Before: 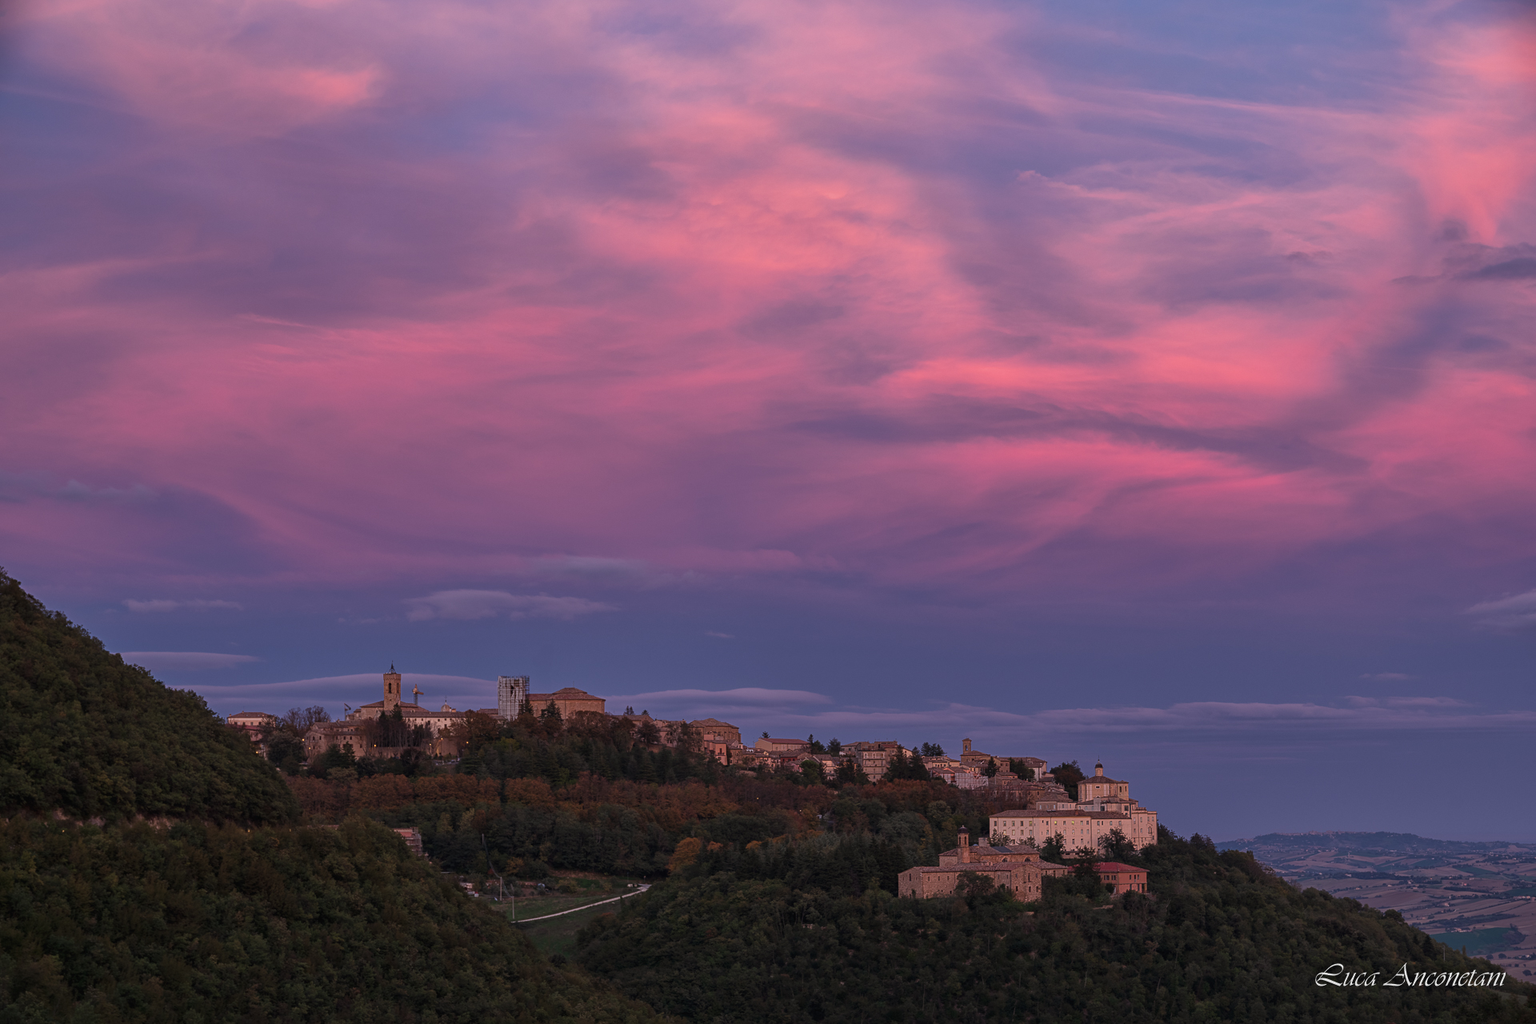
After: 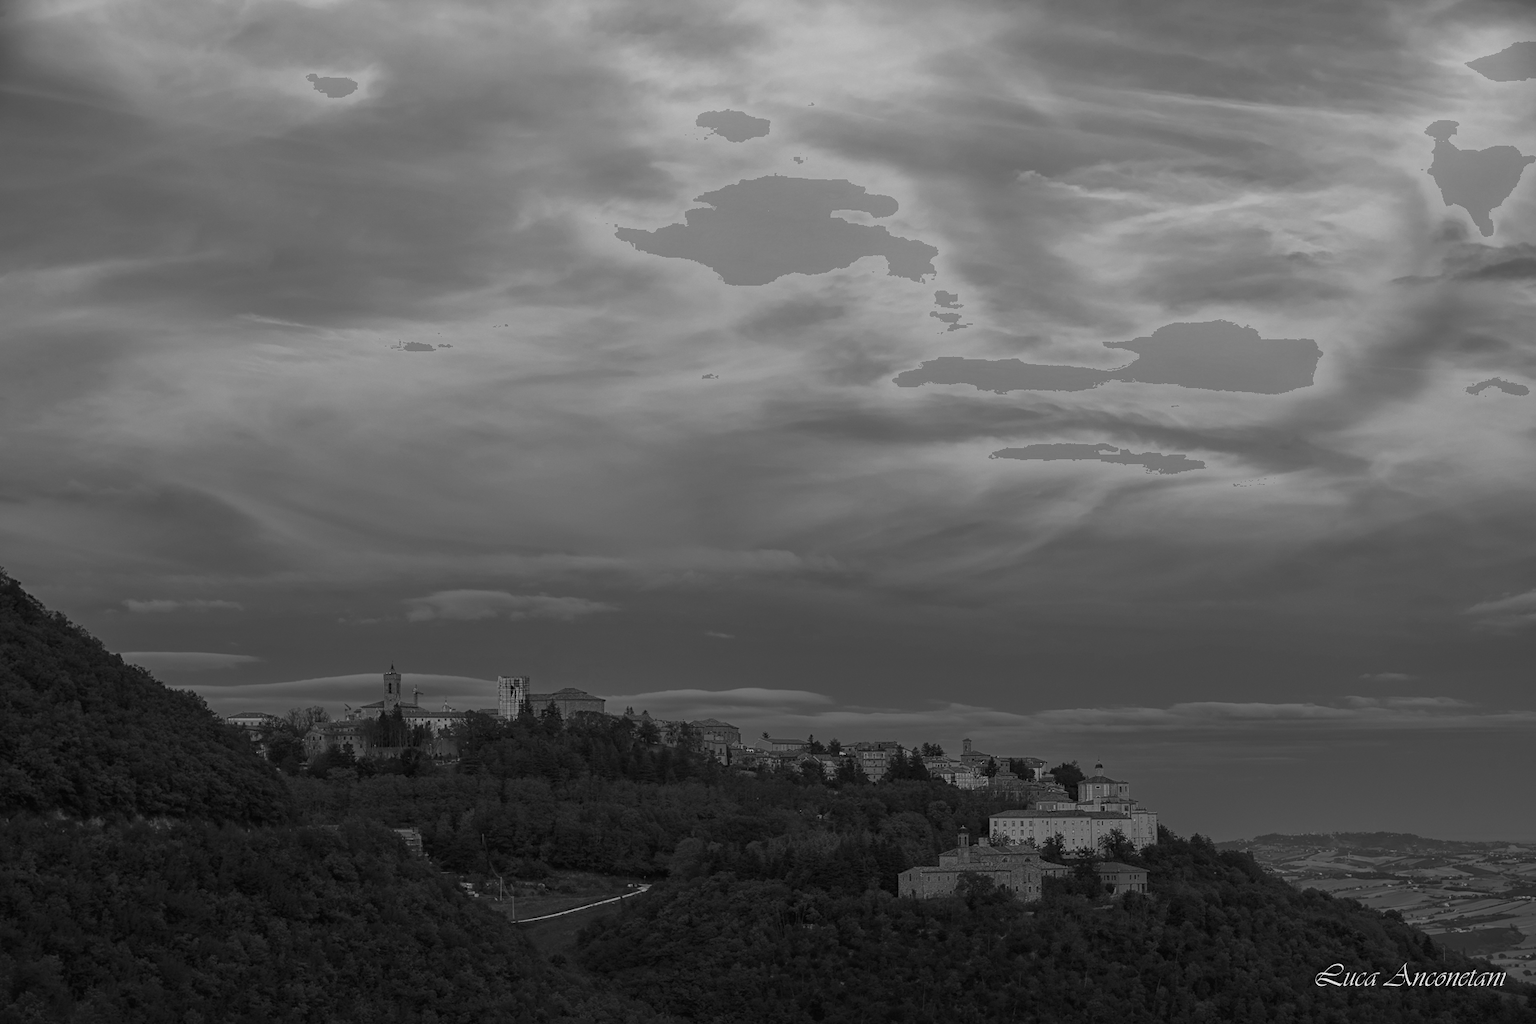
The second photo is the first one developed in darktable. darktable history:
color zones: curves: ch0 [(0.002, 0.429) (0.121, 0.212) (0.198, 0.113) (0.276, 0.344) (0.331, 0.541) (0.41, 0.56) (0.482, 0.289) (0.619, 0.227) (0.721, 0.18) (0.821, 0.435) (0.928, 0.555) (1, 0.587)]; ch1 [(0, 0) (0.143, 0) (0.286, 0) (0.429, 0) (0.571, 0) (0.714, 0) (0.857, 0)]
